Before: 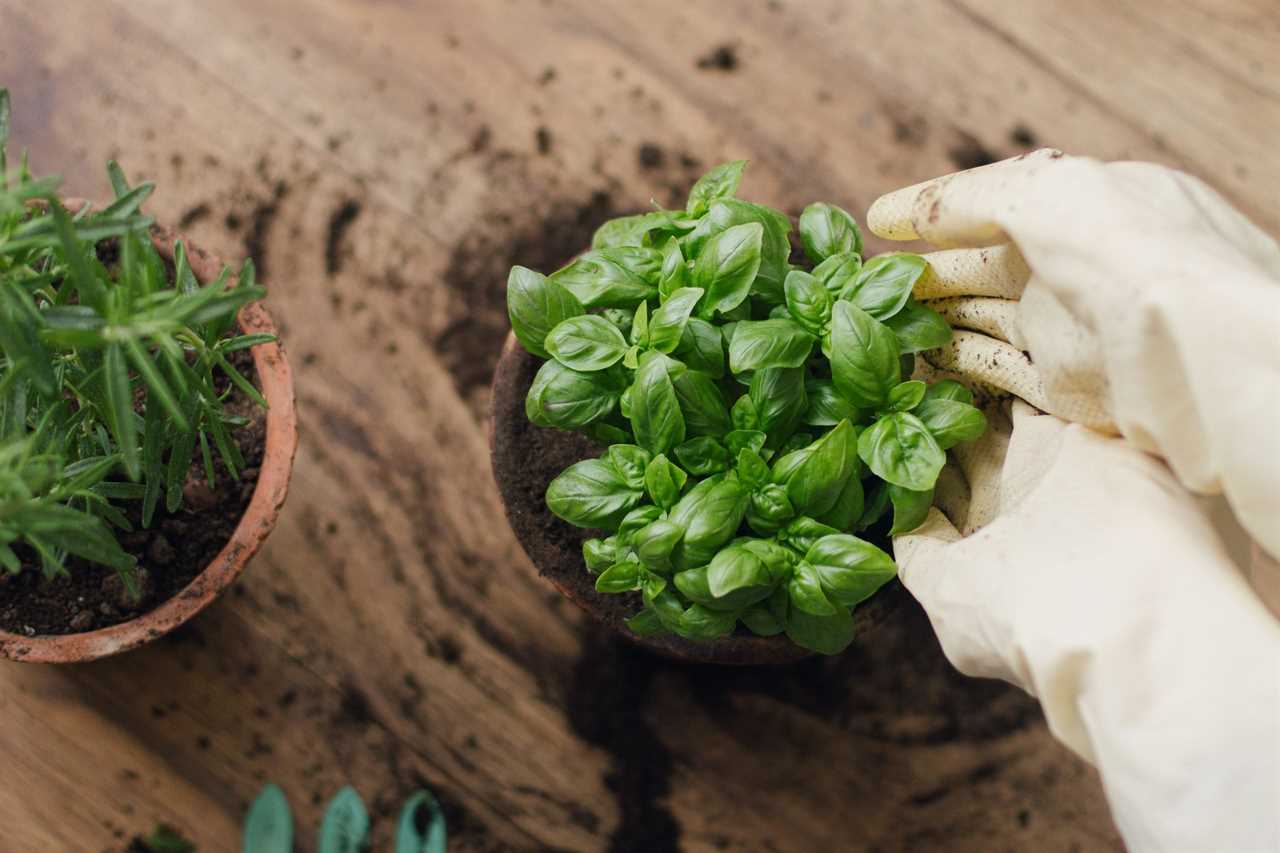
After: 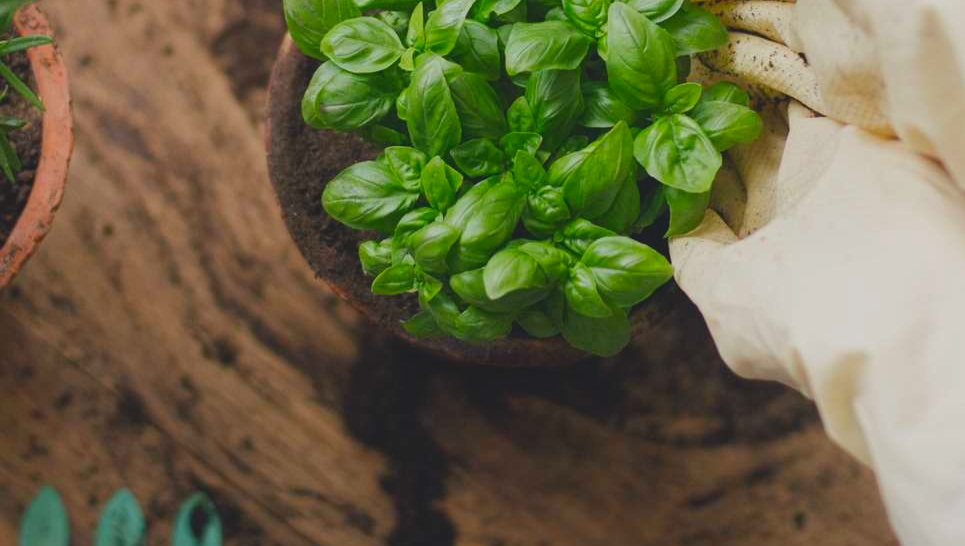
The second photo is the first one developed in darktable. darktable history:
crop and rotate: left 17.508%, top 35.039%, right 7.035%, bottom 0.91%
contrast brightness saturation: contrast -0.206, saturation 0.189
